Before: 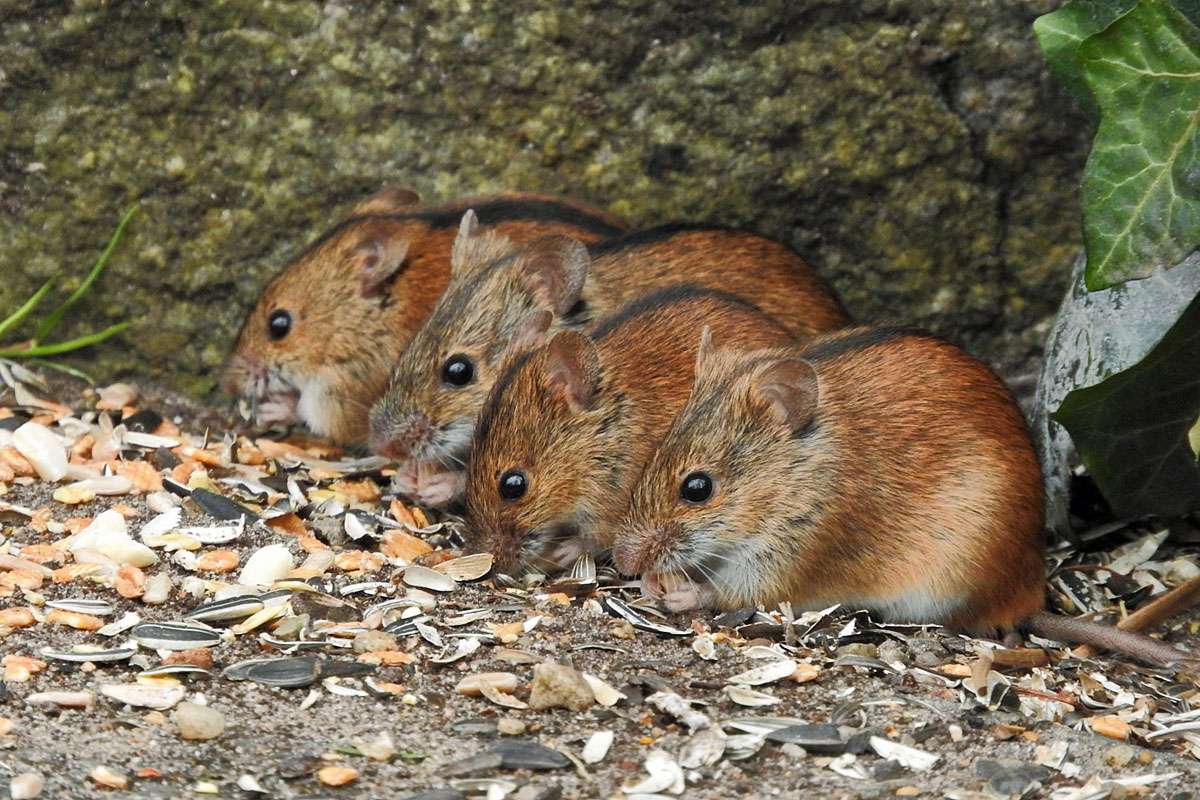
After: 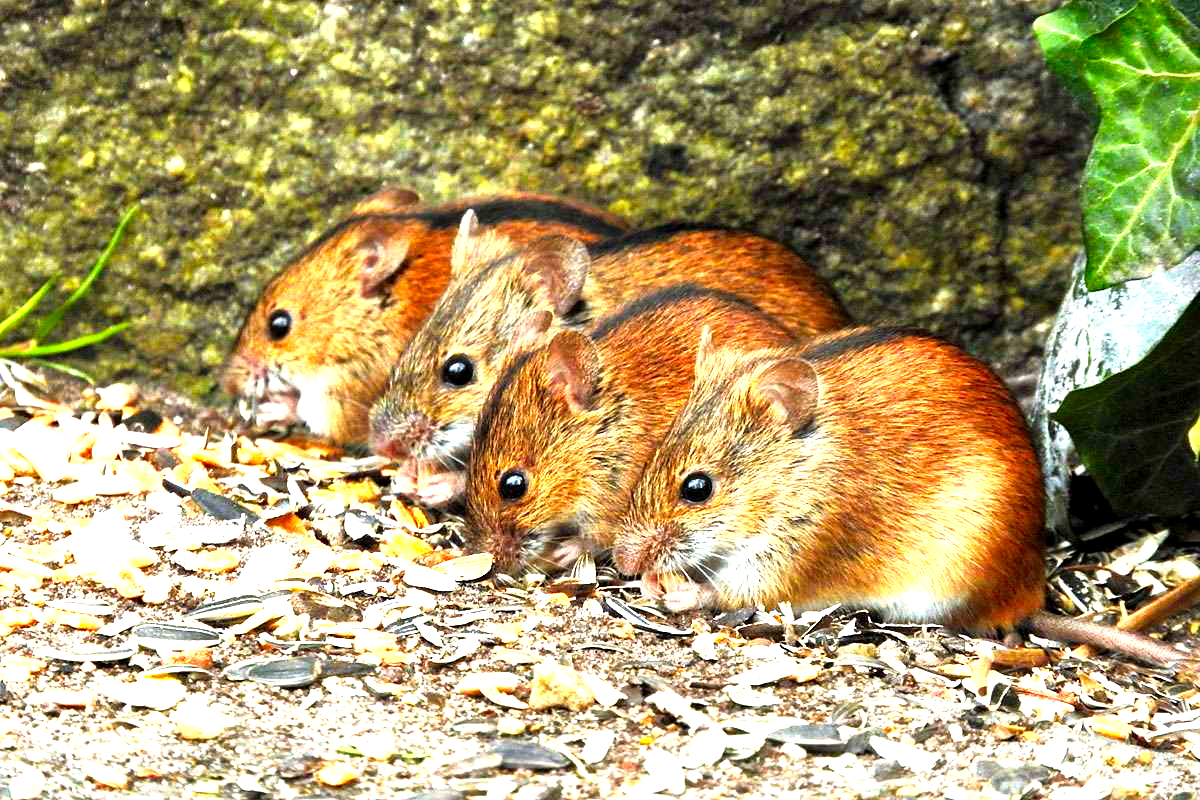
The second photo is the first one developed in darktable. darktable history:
white balance: emerald 1
color balance: lift [0.991, 1, 1, 1], gamma [0.996, 1, 1, 1], input saturation 98.52%, contrast 20.34%, output saturation 103.72%
contrast brightness saturation: contrast 0.08, saturation 0.2
exposure: exposure 1.223 EV, compensate highlight preservation false
